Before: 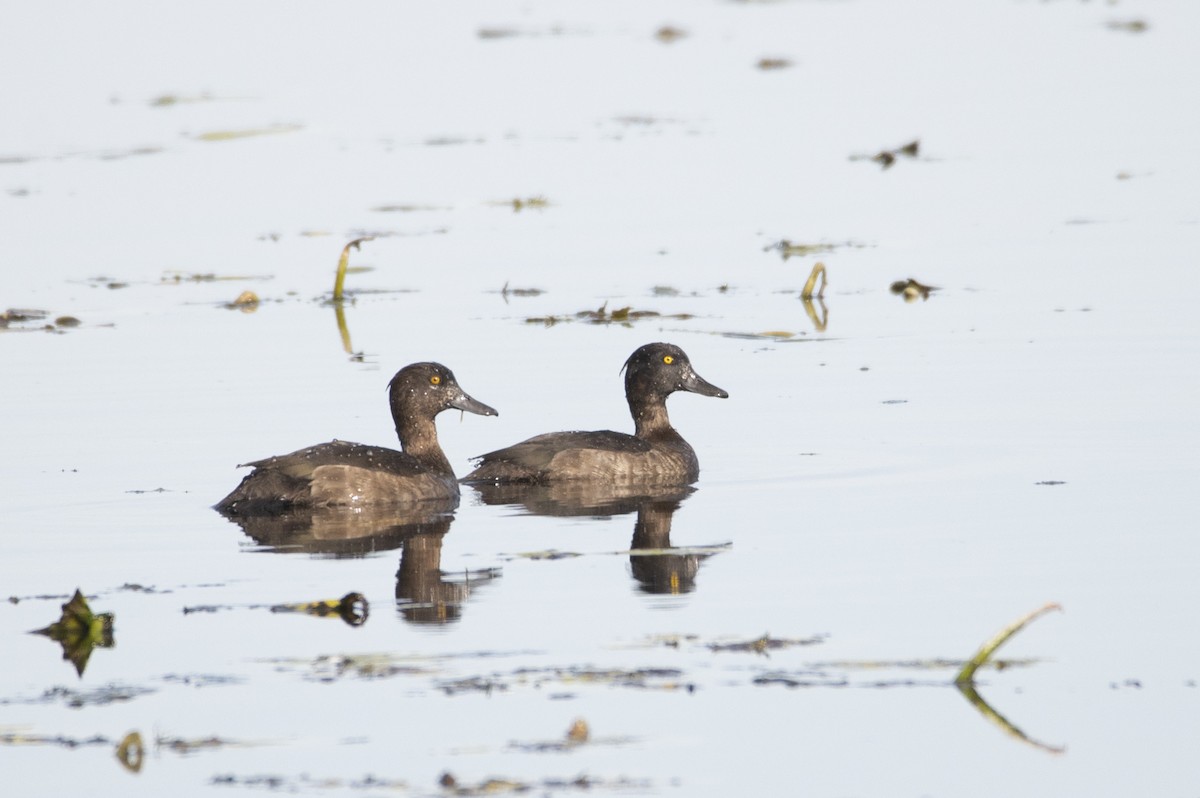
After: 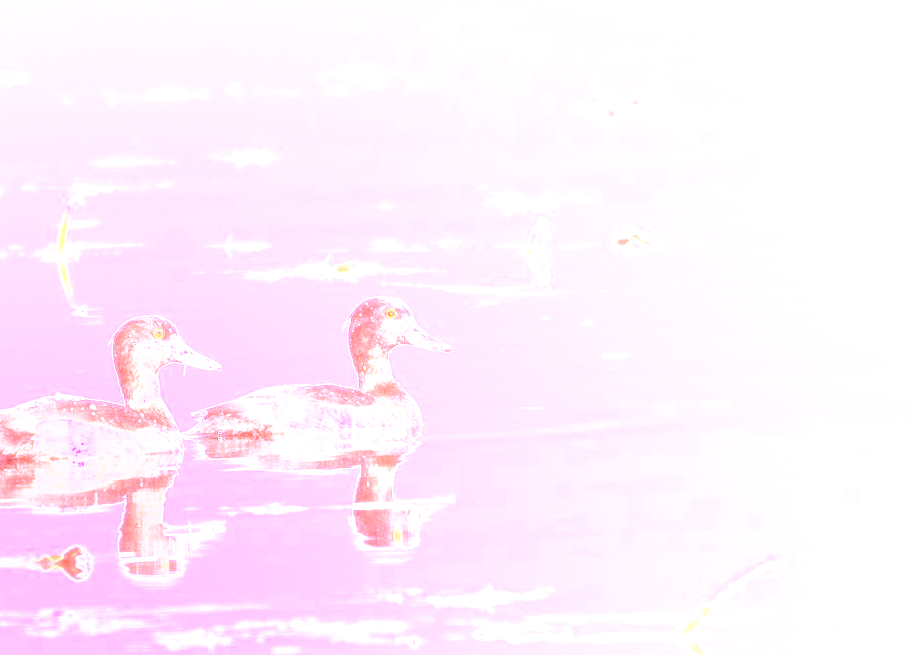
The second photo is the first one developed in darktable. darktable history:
local contrast: on, module defaults
white balance: red 4.26, blue 1.802
crop: left 23.095%, top 5.827%, bottom 11.854%
exposure: black level correction 0.003, exposure 0.383 EV, compensate highlight preservation false
